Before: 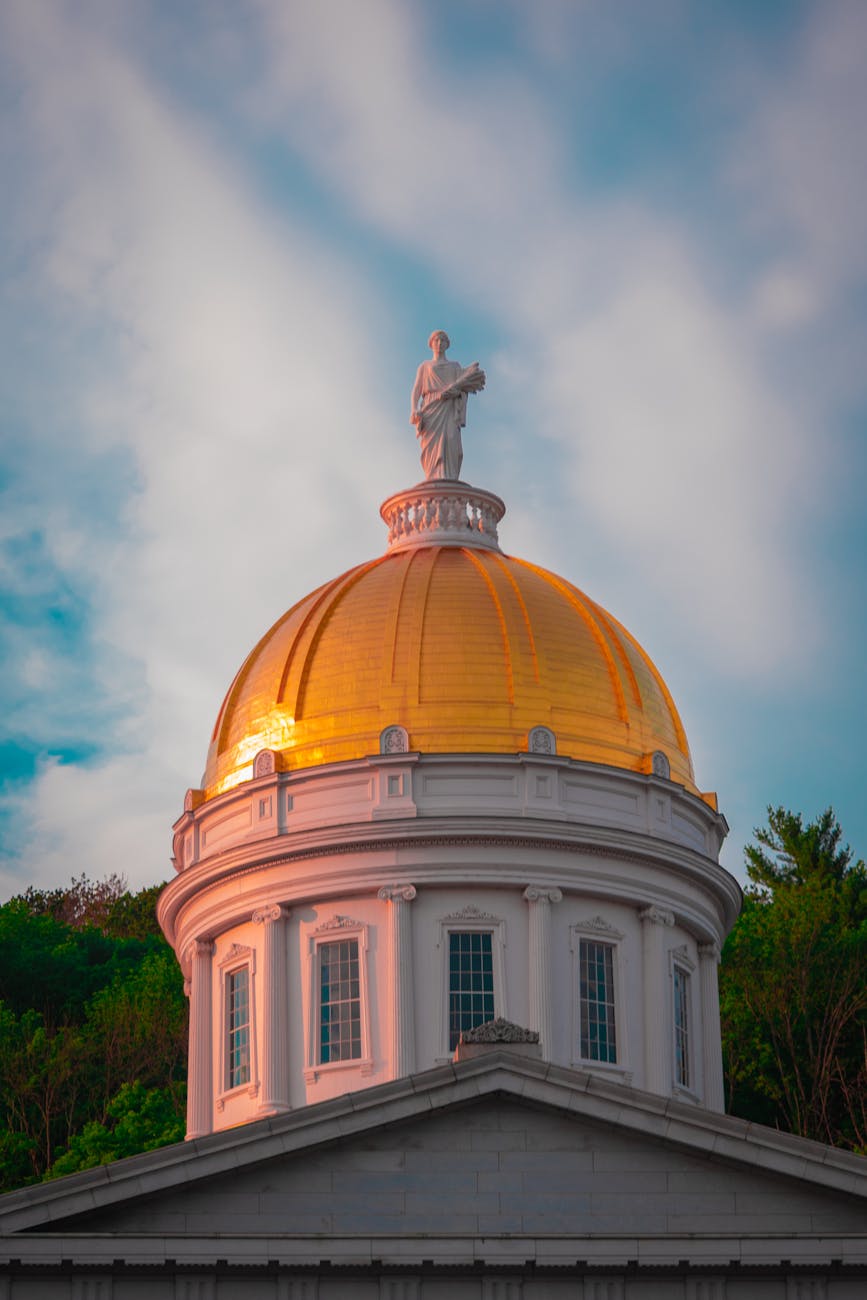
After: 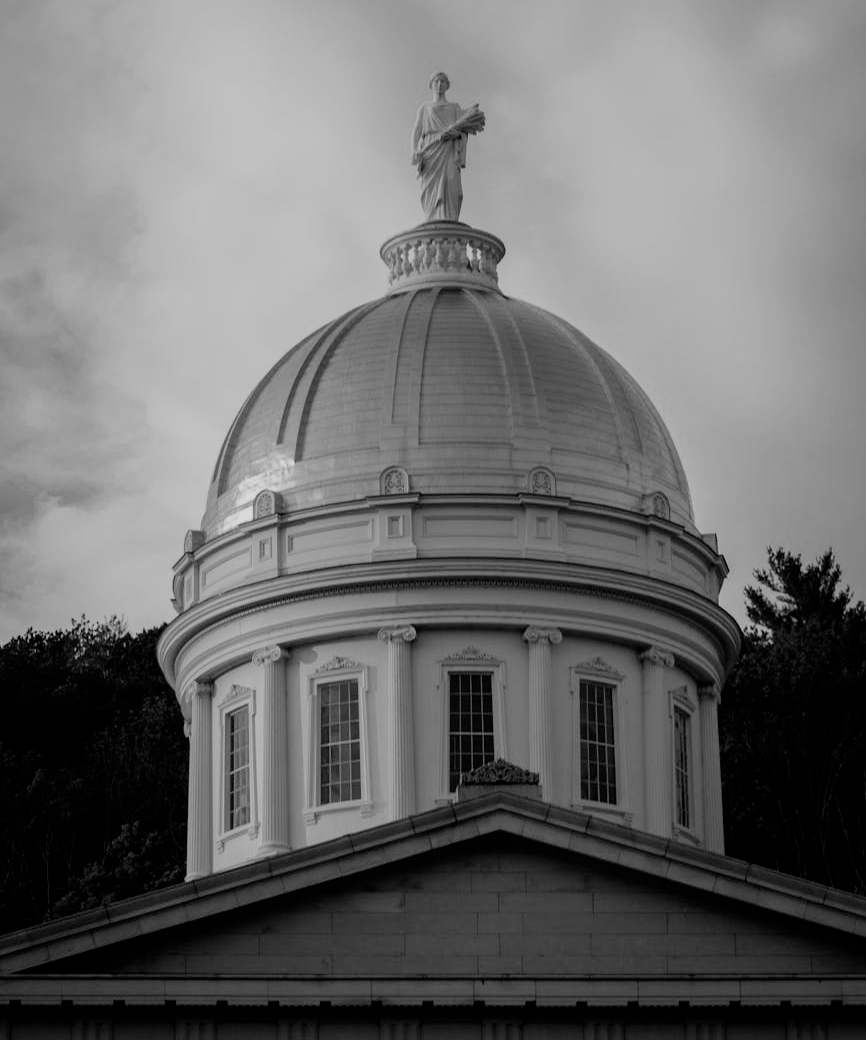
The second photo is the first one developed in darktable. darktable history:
crop and rotate: top 19.998%
filmic rgb: black relative exposure -5 EV, hardness 2.88, contrast 1.2, highlights saturation mix -30%
color calibration: output gray [0.23, 0.37, 0.4, 0], gray › normalize channels true, illuminant same as pipeline (D50), adaptation XYZ, x 0.346, y 0.359, gamut compression 0
